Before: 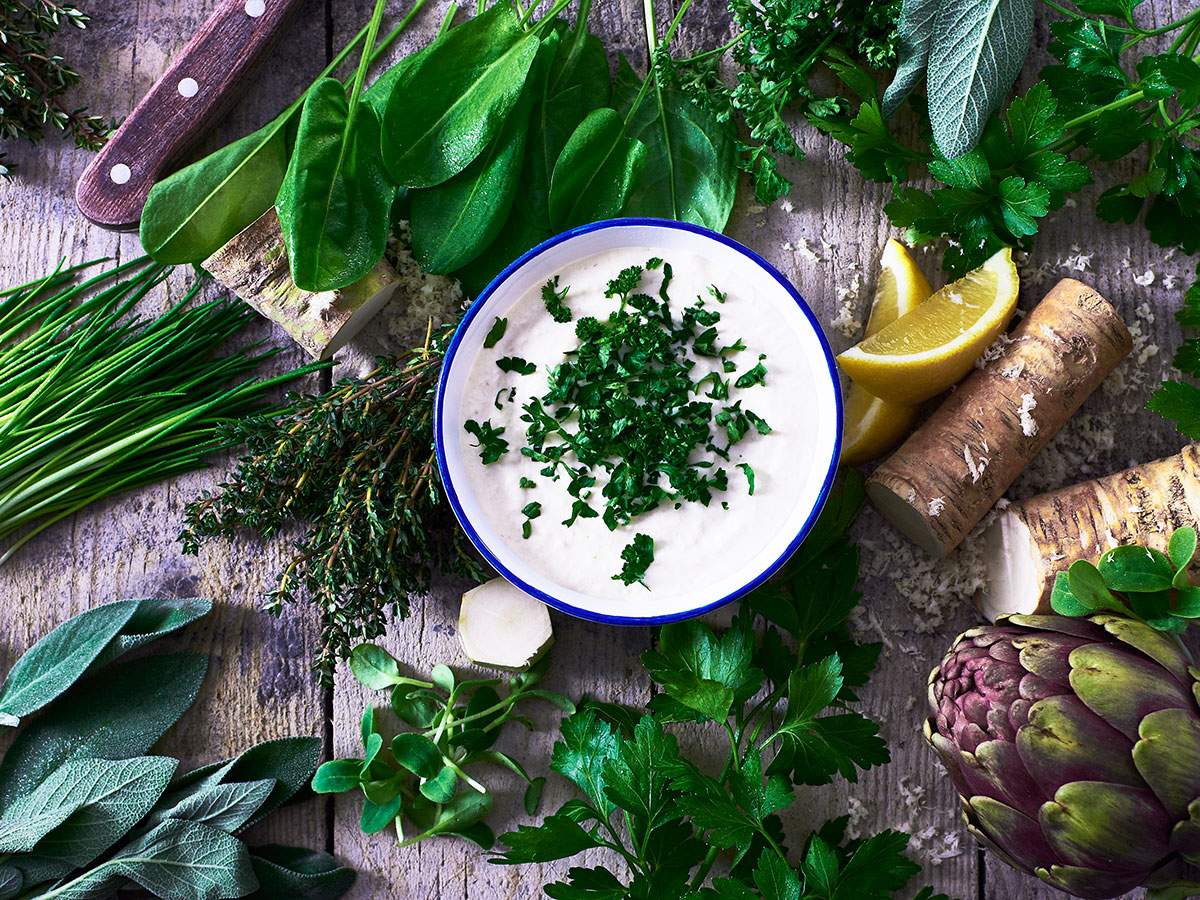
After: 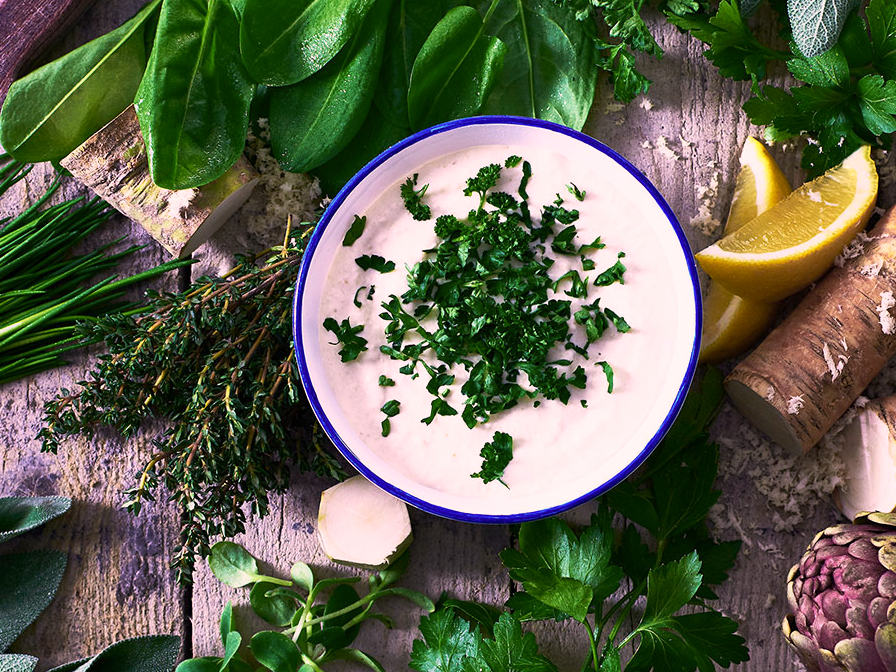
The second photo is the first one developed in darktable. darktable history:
crop and rotate: left 11.831%, top 11.346%, right 13.429%, bottom 13.899%
color correction: highlights a* 12.23, highlights b* 5.41
